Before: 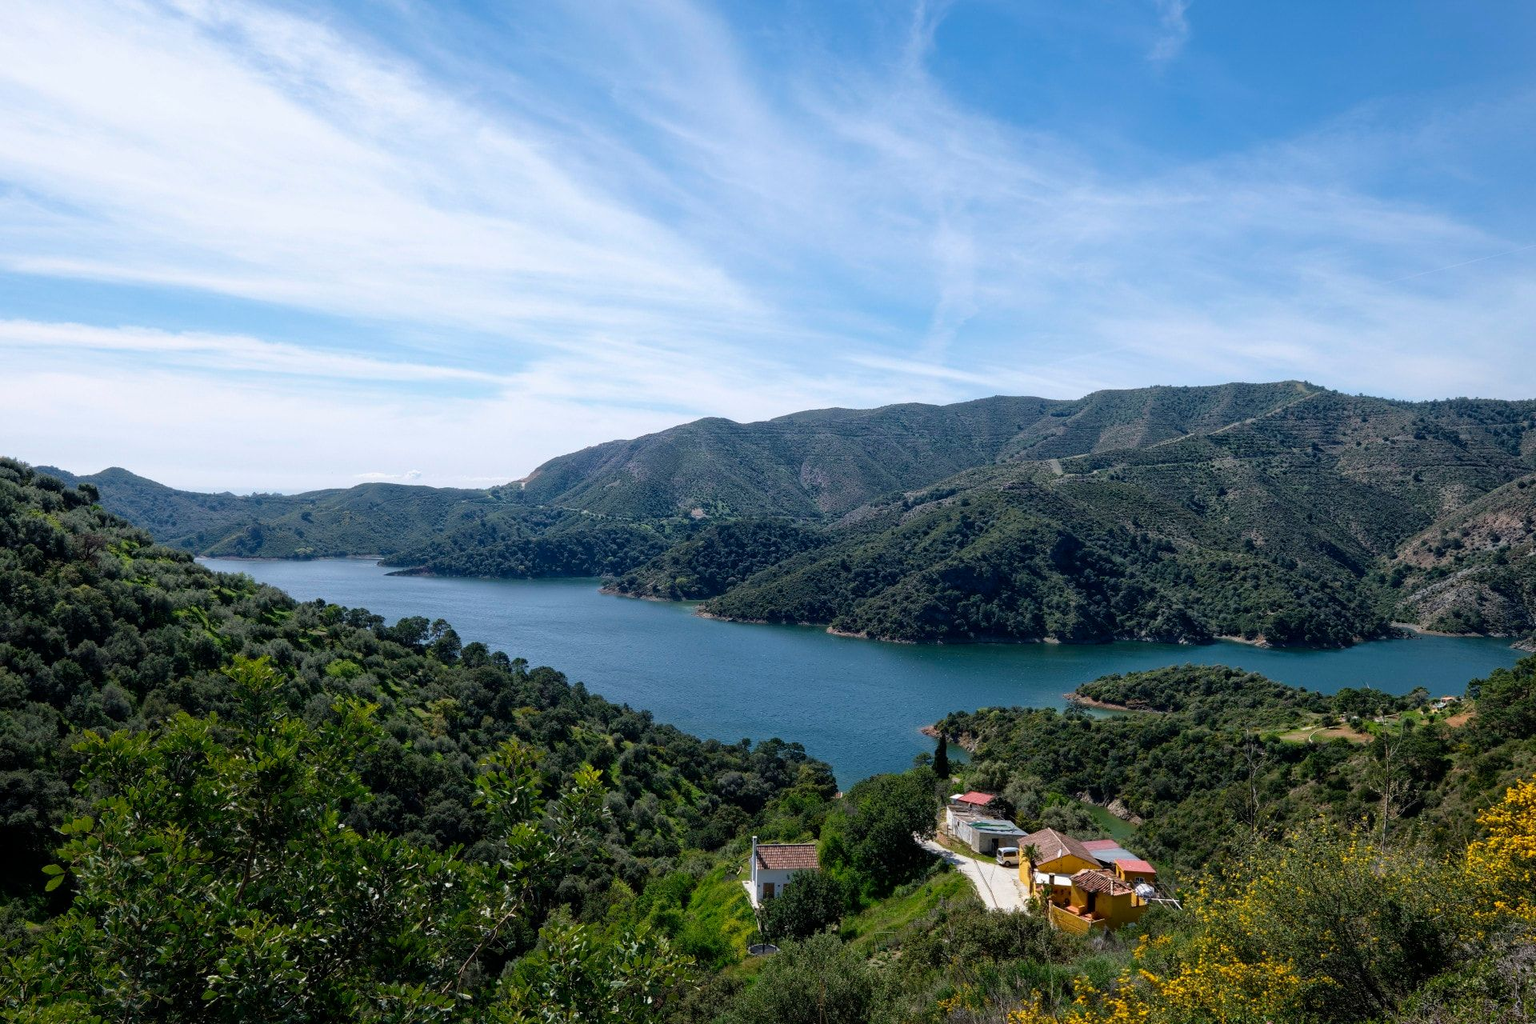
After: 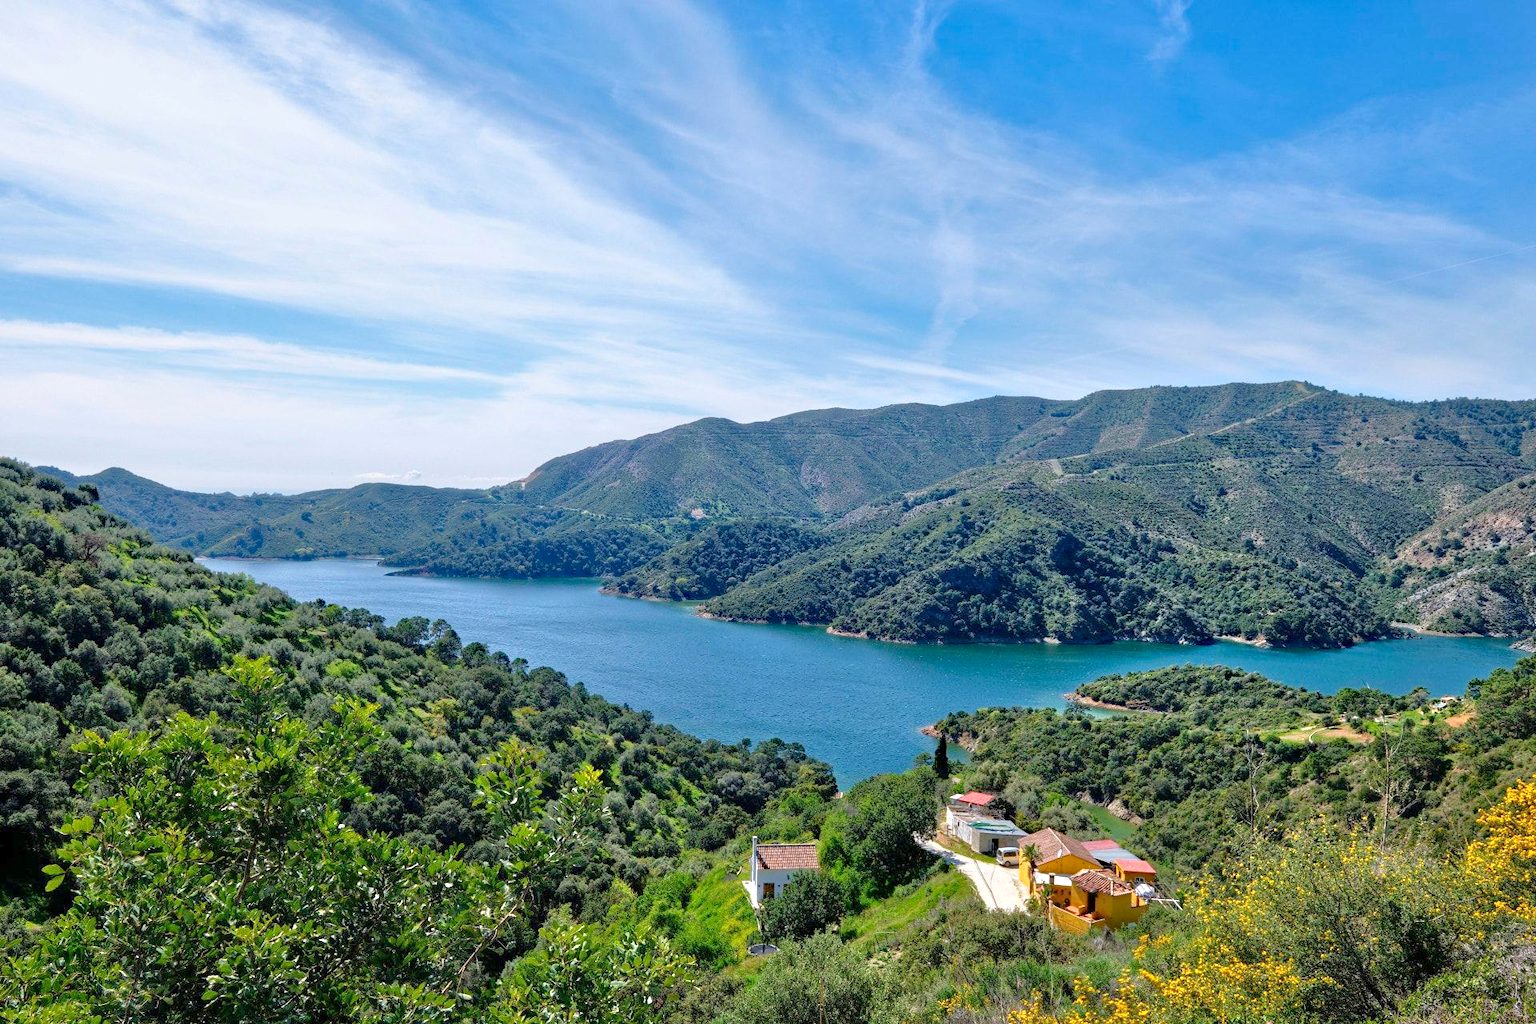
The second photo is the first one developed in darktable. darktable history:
tone equalizer: -8 EV 1.98 EV, -7 EV 2 EV, -6 EV 1.99 EV, -5 EV 1.98 EV, -4 EV 1.96 EV, -3 EV 1.47 EV, -2 EV 0.981 EV, -1 EV 0.515 EV
haze removal: strength 0.297, distance 0.252, compatibility mode true, adaptive false
